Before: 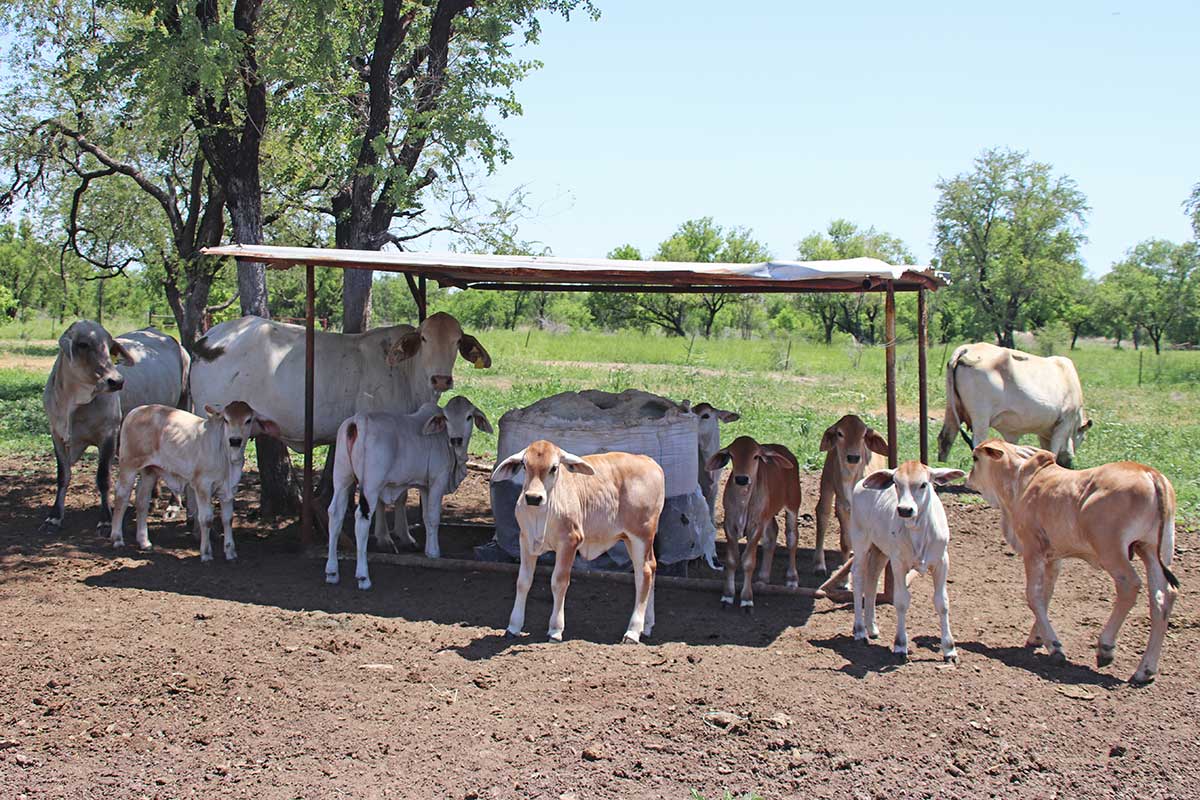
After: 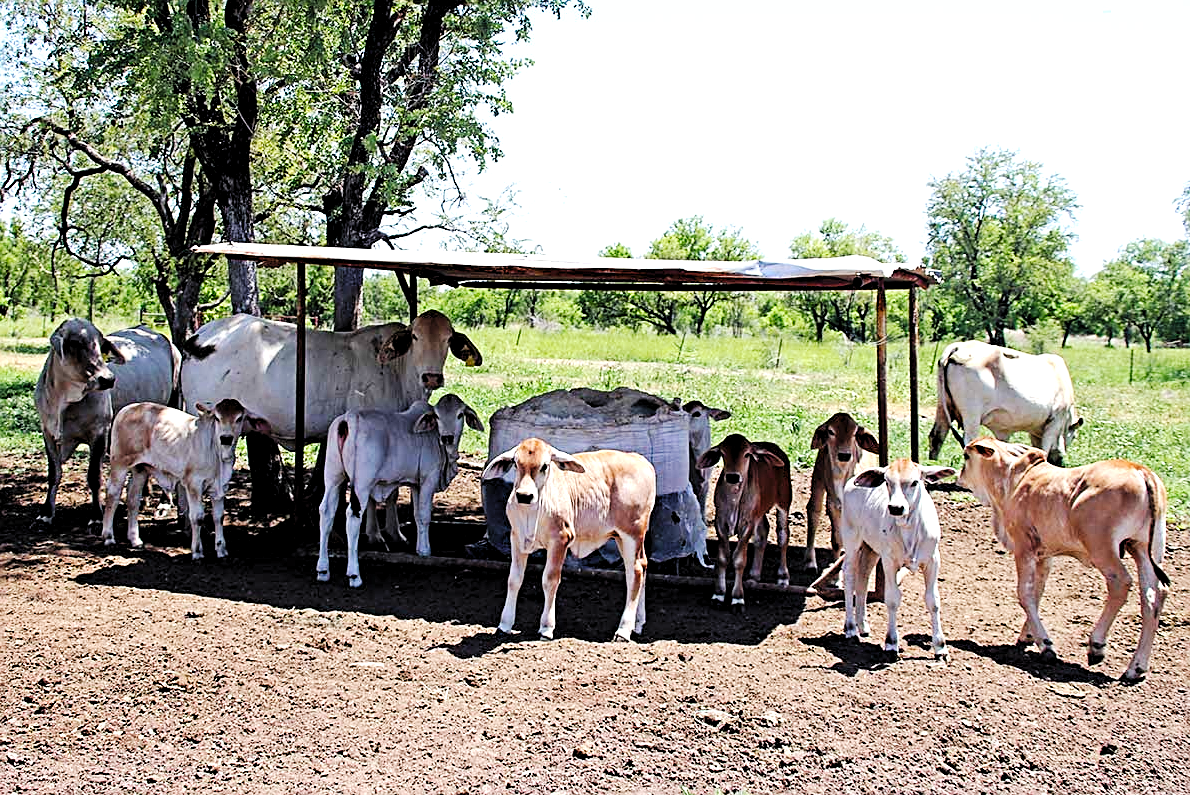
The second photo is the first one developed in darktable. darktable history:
crop and rotate: left 0.824%, top 0.267%, bottom 0.271%
tone curve: curves: ch0 [(0, 0) (0.003, 0) (0.011, 0.001) (0.025, 0.003) (0.044, 0.005) (0.069, 0.011) (0.1, 0.021) (0.136, 0.035) (0.177, 0.079) (0.224, 0.134) (0.277, 0.219) (0.335, 0.315) (0.399, 0.42) (0.468, 0.529) (0.543, 0.636) (0.623, 0.727) (0.709, 0.805) (0.801, 0.88) (0.898, 0.957) (1, 1)], preserve colors none
sharpen: on, module defaults
local contrast: mode bilateral grid, contrast 14, coarseness 37, detail 103%, midtone range 0.2
levels: levels [0.062, 0.494, 0.925]
